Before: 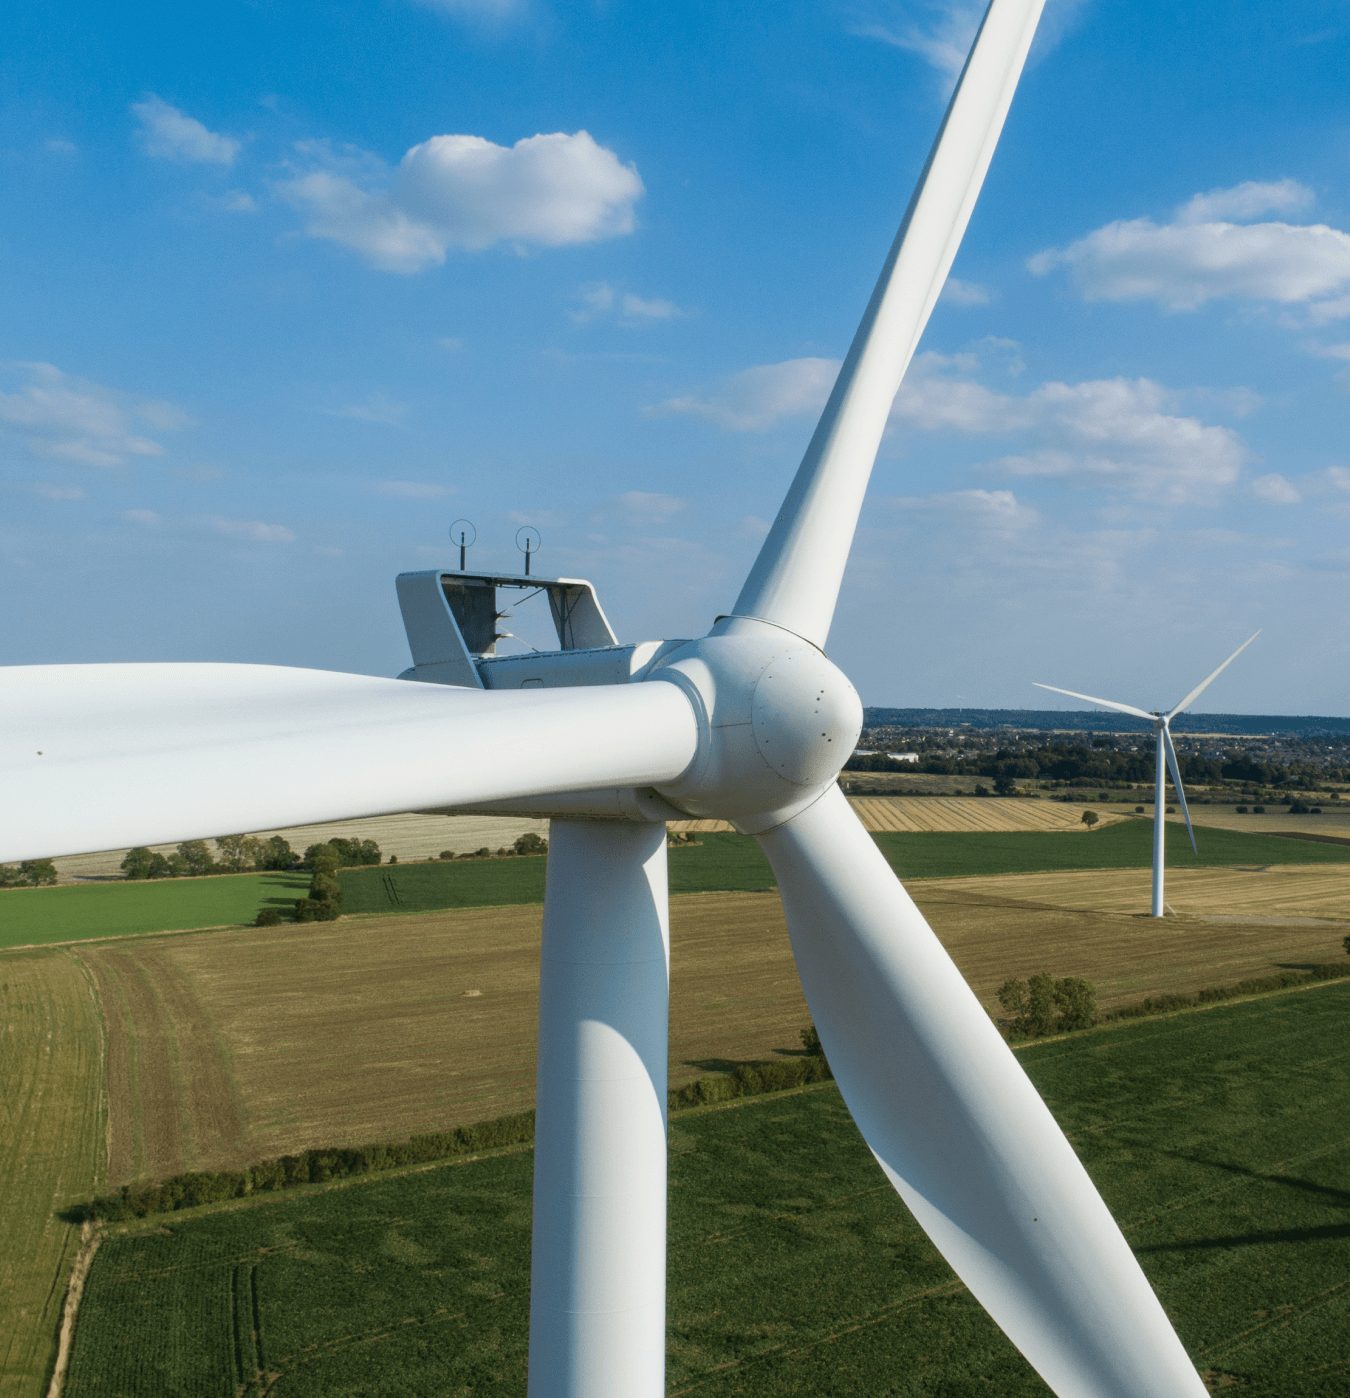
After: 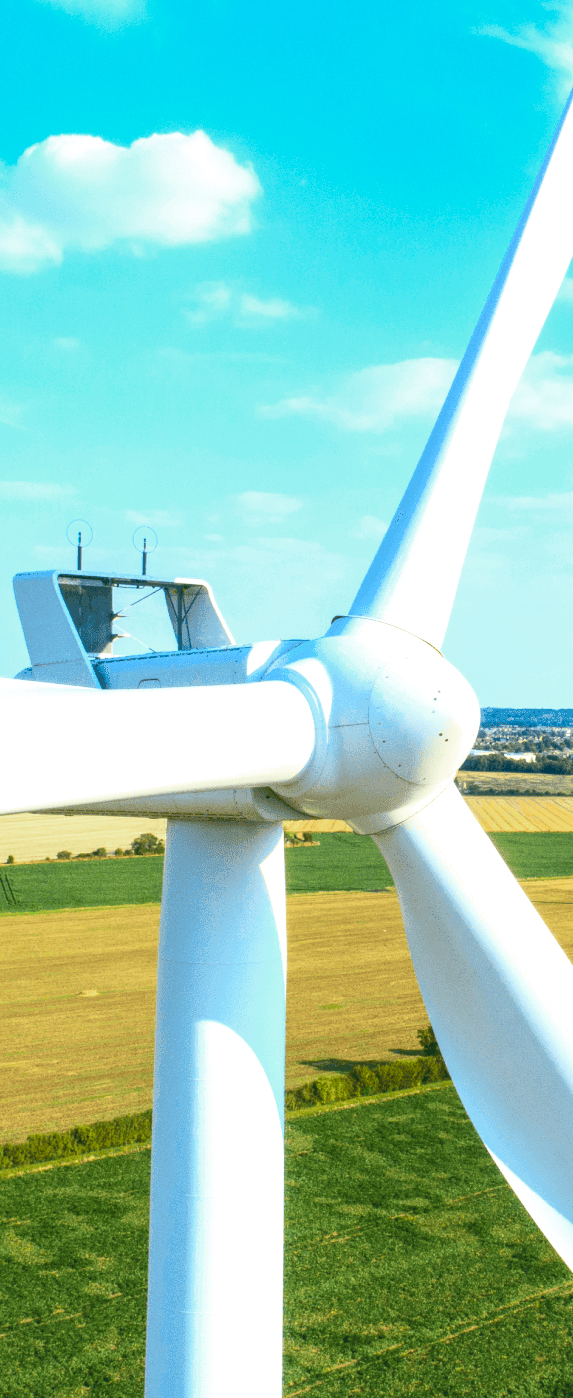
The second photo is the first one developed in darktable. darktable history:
contrast brightness saturation: contrast 0.386, brightness 0.542
exposure: exposure 1 EV, compensate exposure bias true, compensate highlight preservation false
color balance rgb: shadows lift › chroma 1.047%, shadows lift › hue 217.64°, perceptual saturation grading › global saturation 19.872%, perceptual brilliance grading › global brilliance 1.327%, perceptual brilliance grading › highlights -3.961%
crop: left 28.414%, right 29.107%
local contrast: on, module defaults
color zones: curves: ch0 [(0, 0.425) (0.143, 0.422) (0.286, 0.42) (0.429, 0.419) (0.571, 0.419) (0.714, 0.42) (0.857, 0.422) (1, 0.425)]; ch1 [(0, 0.666) (0.143, 0.669) (0.286, 0.671) (0.429, 0.67) (0.571, 0.67) (0.714, 0.67) (0.857, 0.67) (1, 0.666)]
velvia: strength 10.06%
